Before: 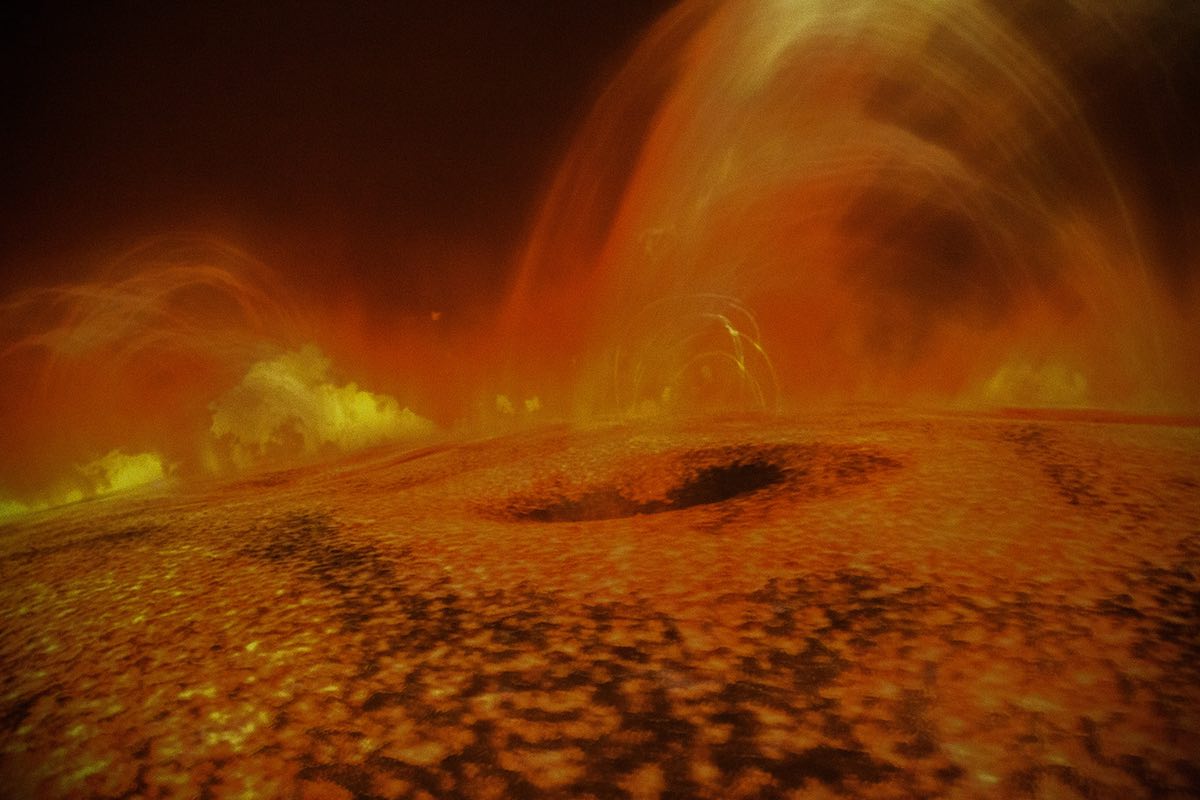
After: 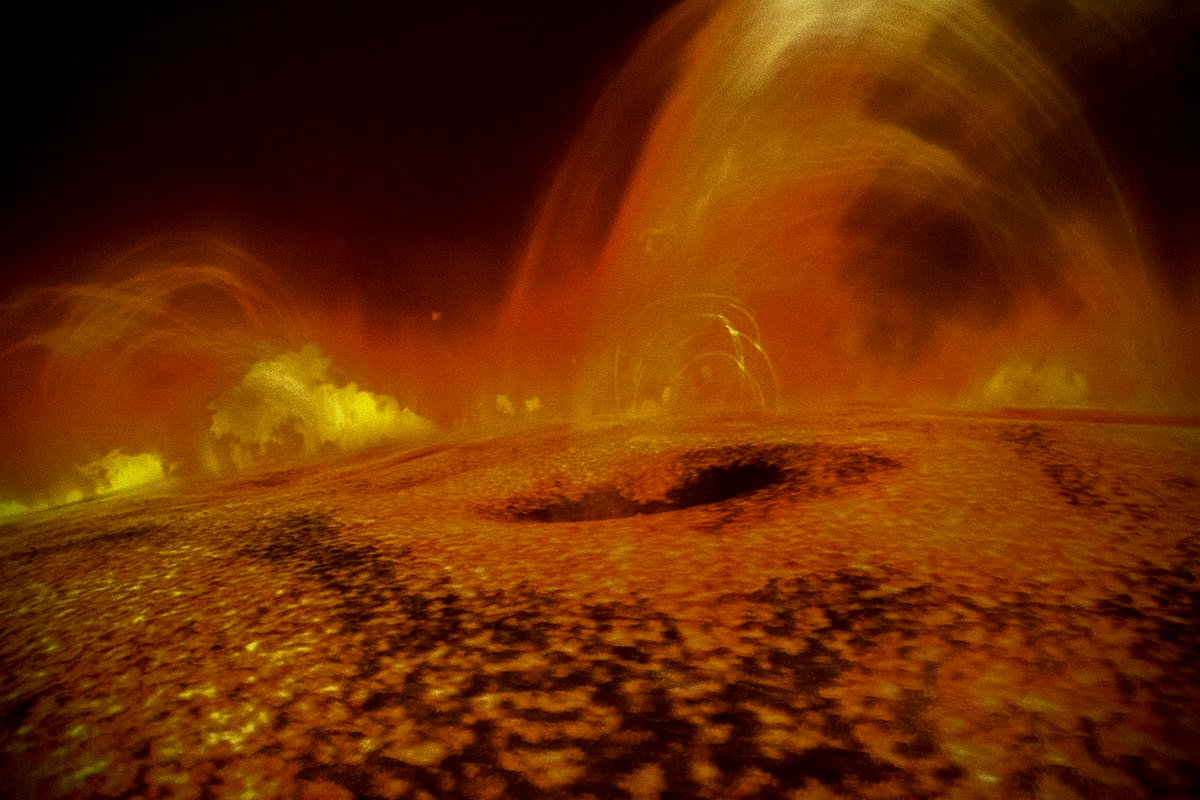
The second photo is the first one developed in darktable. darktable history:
white balance: red 0.982, blue 1.018
tone equalizer: -8 EV -0.75 EV, -7 EV -0.7 EV, -6 EV -0.6 EV, -5 EV -0.4 EV, -3 EV 0.4 EV, -2 EV 0.6 EV, -1 EV 0.7 EV, +0 EV 0.75 EV, edges refinement/feathering 500, mask exposure compensation -1.57 EV, preserve details no
exposure: black level correction 0.007, compensate highlight preservation false
